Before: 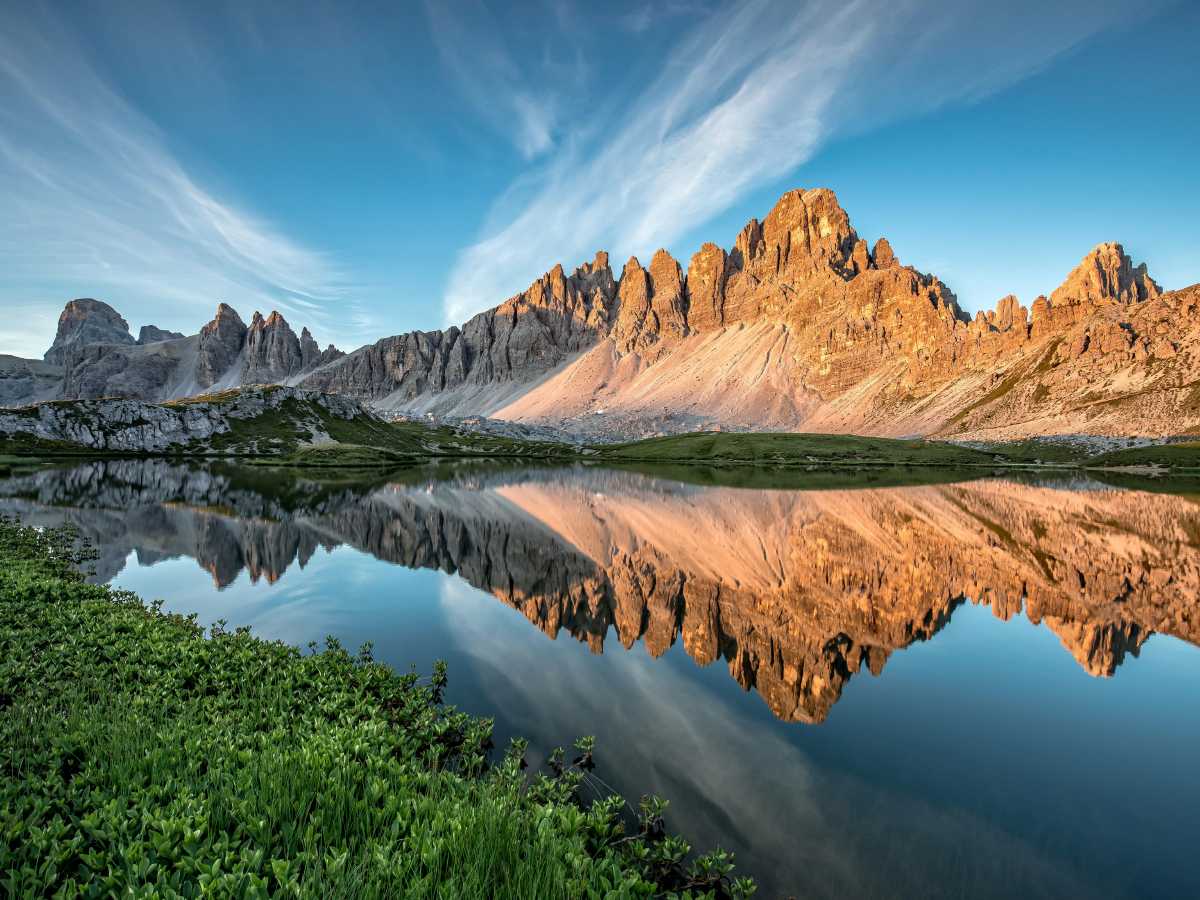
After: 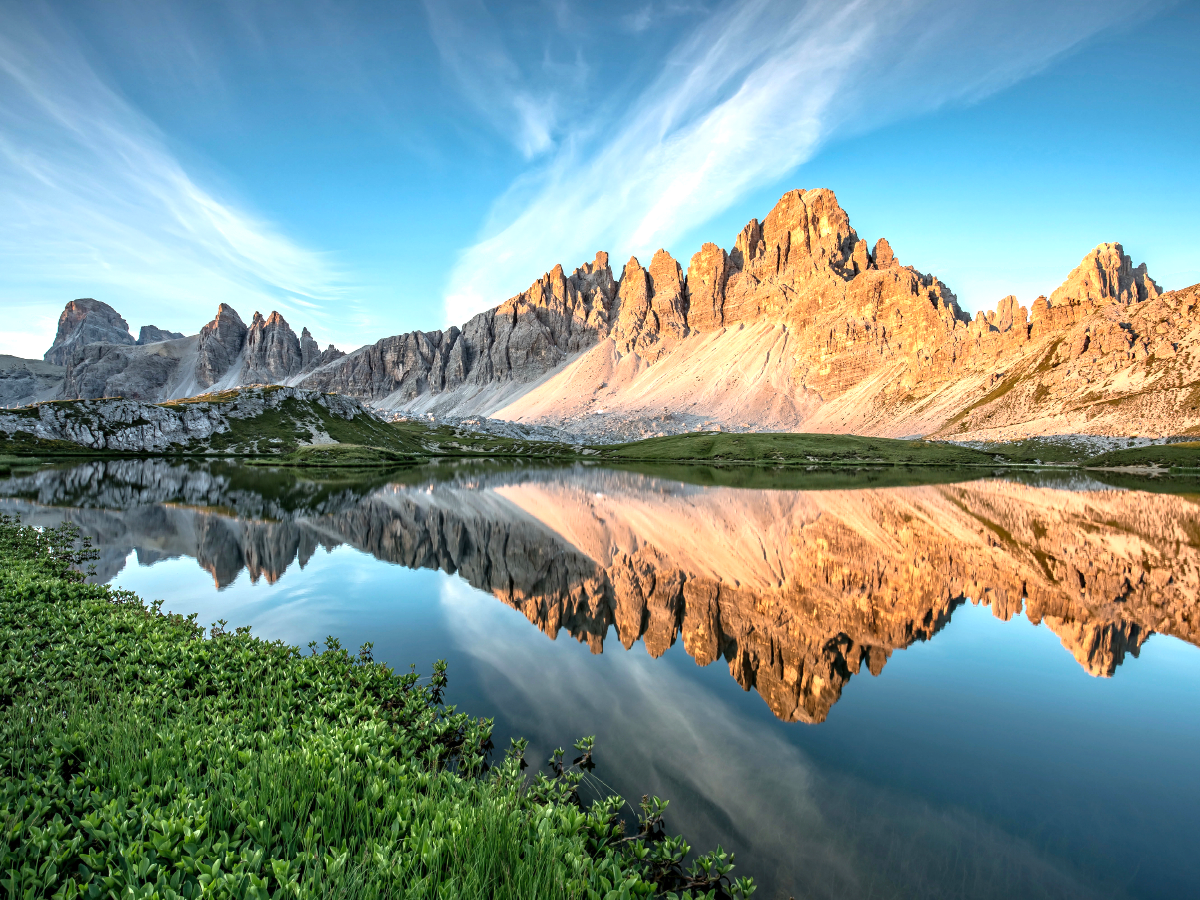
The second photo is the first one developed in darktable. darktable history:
shadows and highlights: shadows 0, highlights 40
exposure: exposure 0.574 EV, compensate highlight preservation false
